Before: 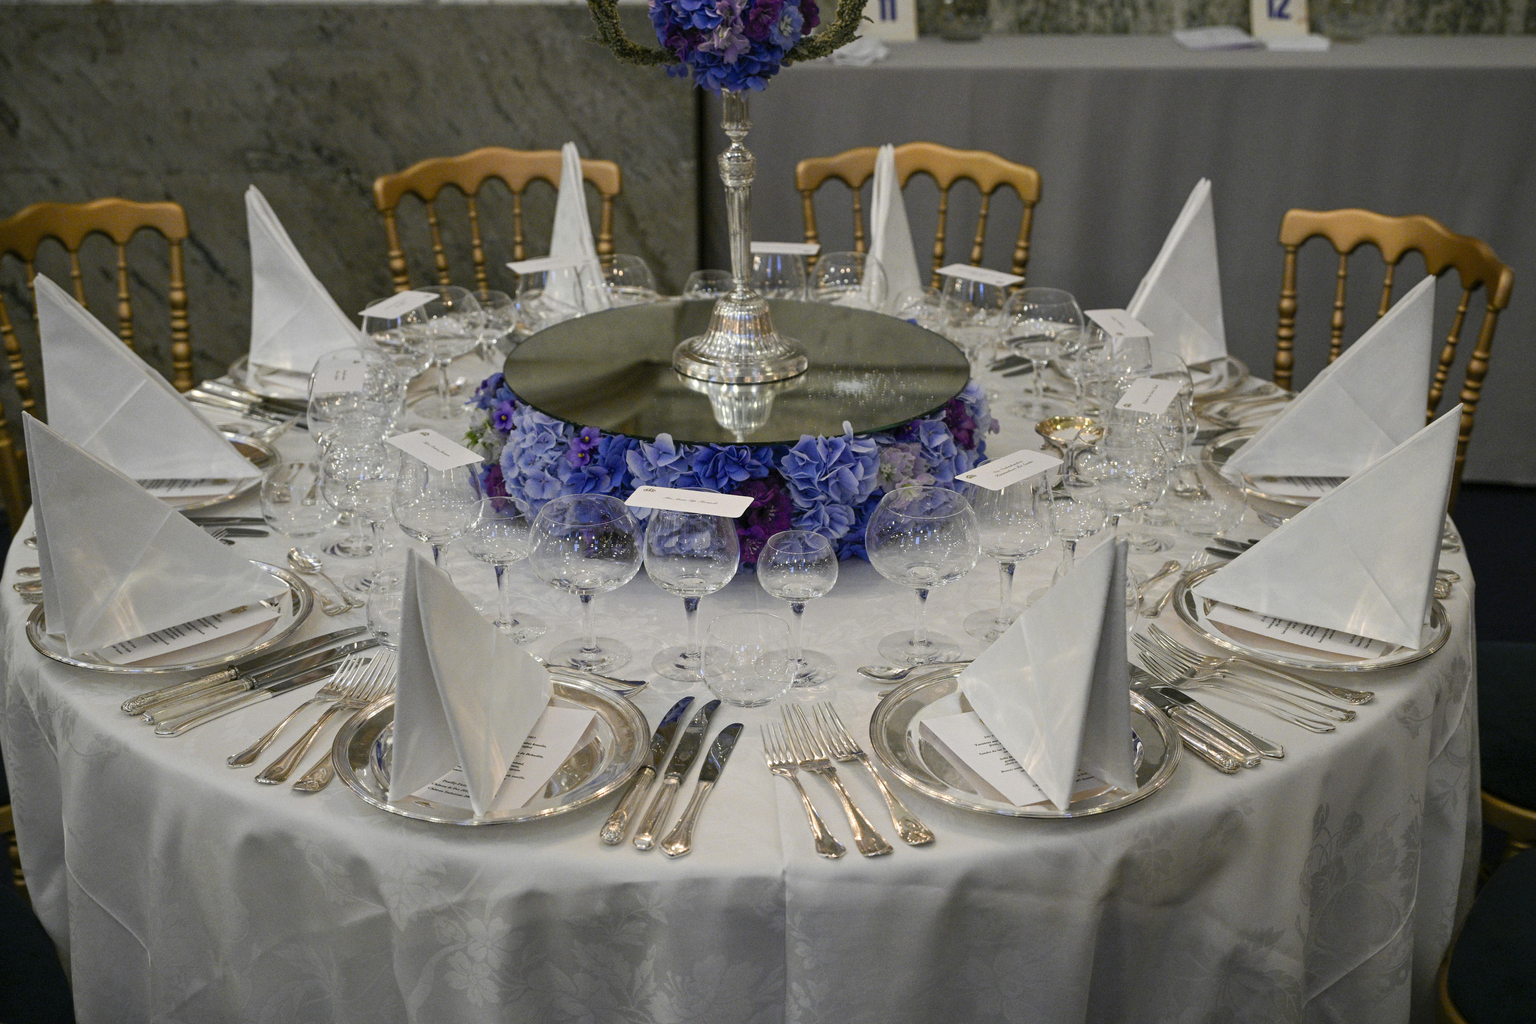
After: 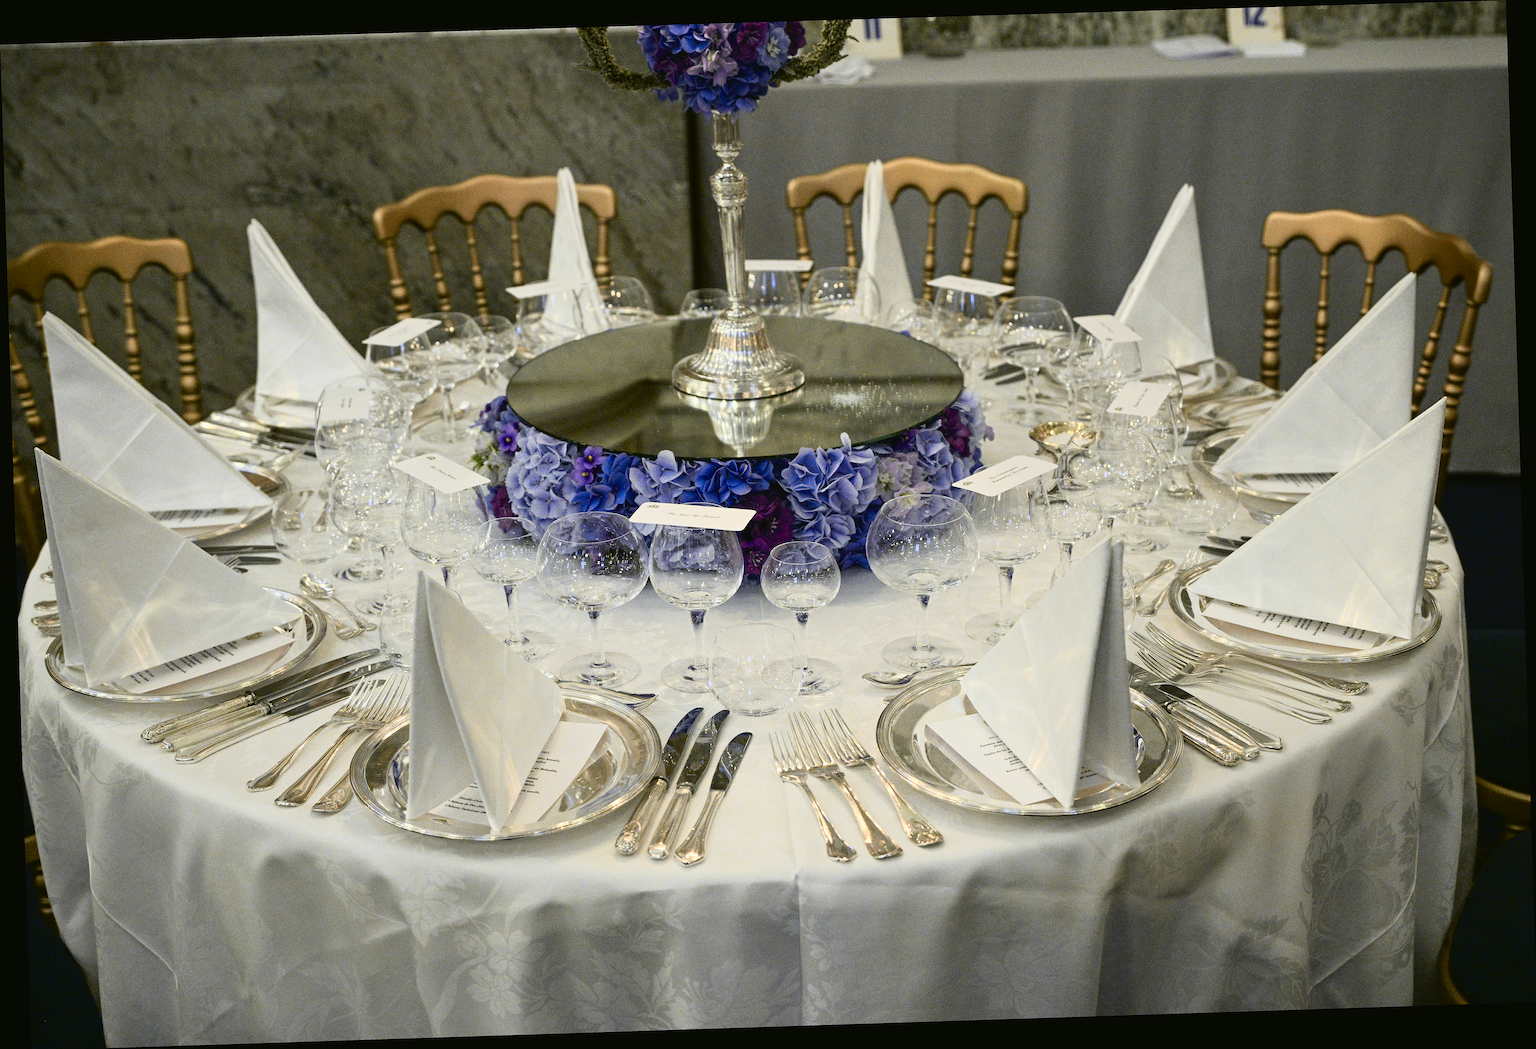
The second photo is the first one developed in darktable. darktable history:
color balance rgb: saturation formula JzAzBz (2021)
rotate and perspective: rotation -1.77°, lens shift (horizontal) 0.004, automatic cropping off
tone curve: curves: ch0 [(0, 0.023) (0.087, 0.065) (0.184, 0.168) (0.45, 0.54) (0.57, 0.683) (0.706, 0.841) (0.877, 0.948) (1, 0.984)]; ch1 [(0, 0) (0.388, 0.369) (0.447, 0.447) (0.505, 0.5) (0.534, 0.535) (0.563, 0.563) (0.579, 0.59) (0.644, 0.663) (1, 1)]; ch2 [(0, 0) (0.301, 0.259) (0.385, 0.395) (0.492, 0.496) (0.518, 0.537) (0.583, 0.605) (0.673, 0.667) (1, 1)], color space Lab, independent channels, preserve colors none
sharpen: on, module defaults
